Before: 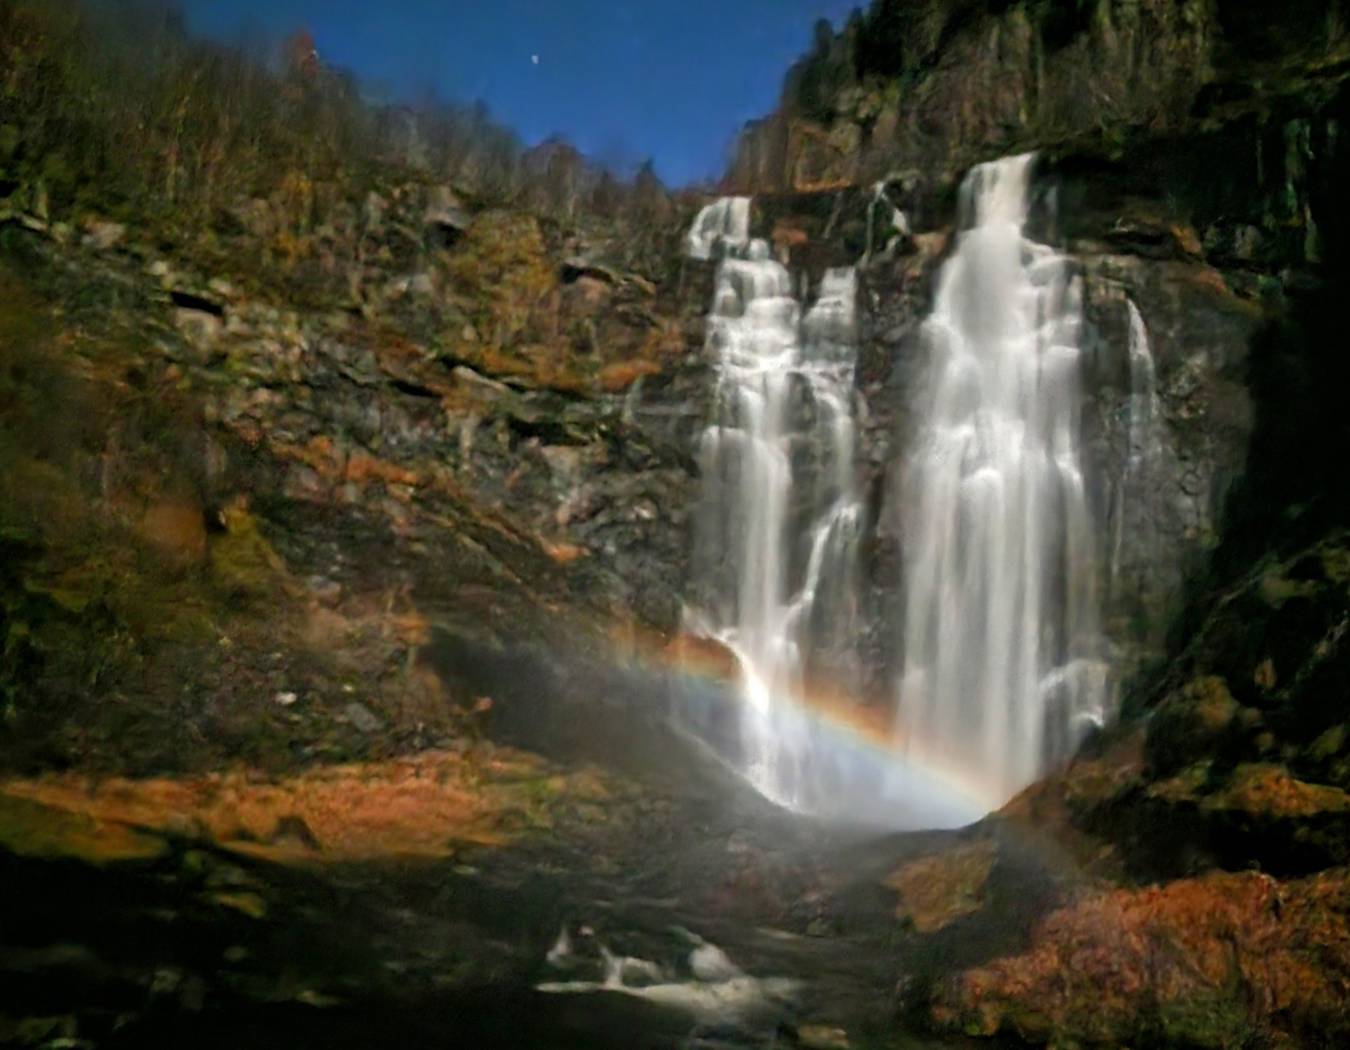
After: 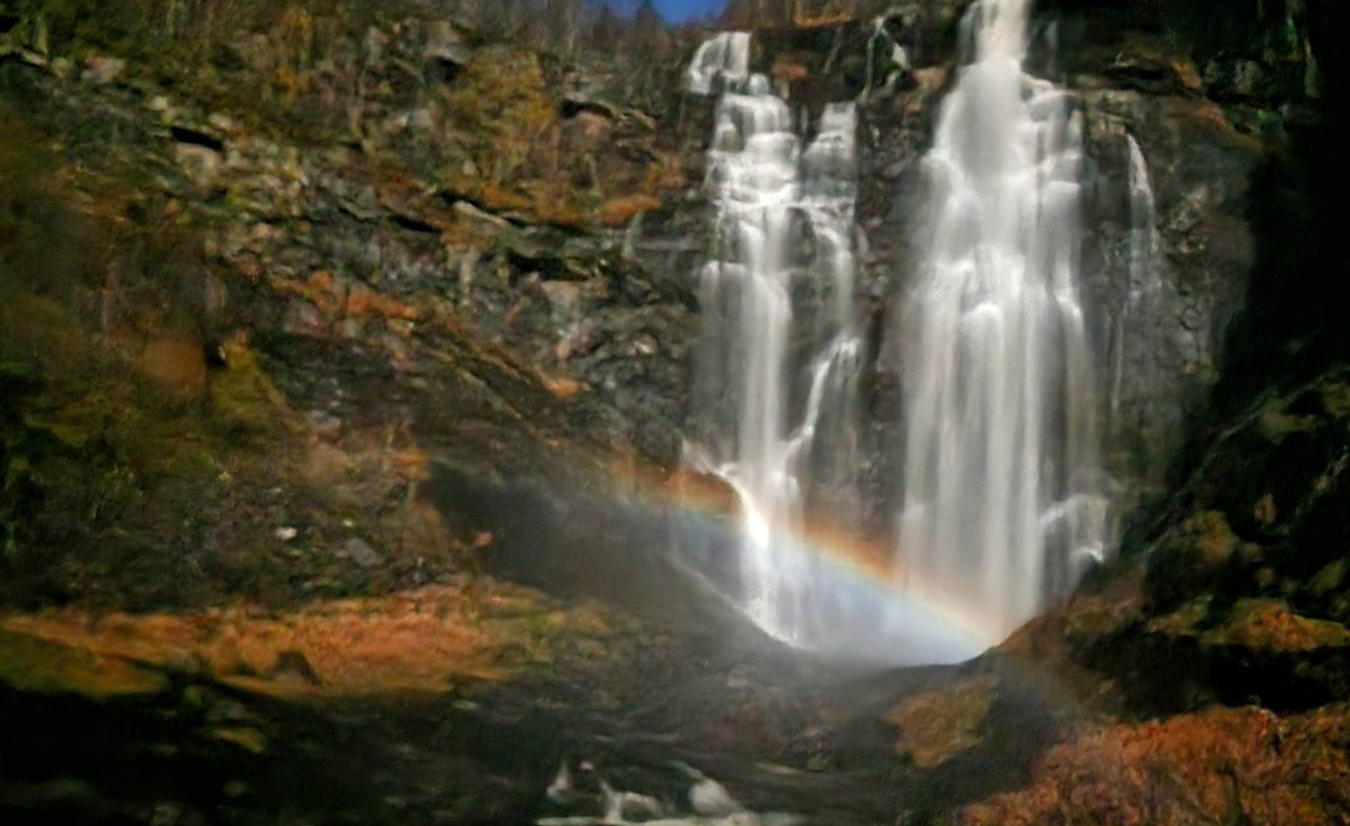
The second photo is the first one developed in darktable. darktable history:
crop and rotate: top 15.774%, bottom 5.506%
tone equalizer: on, module defaults
